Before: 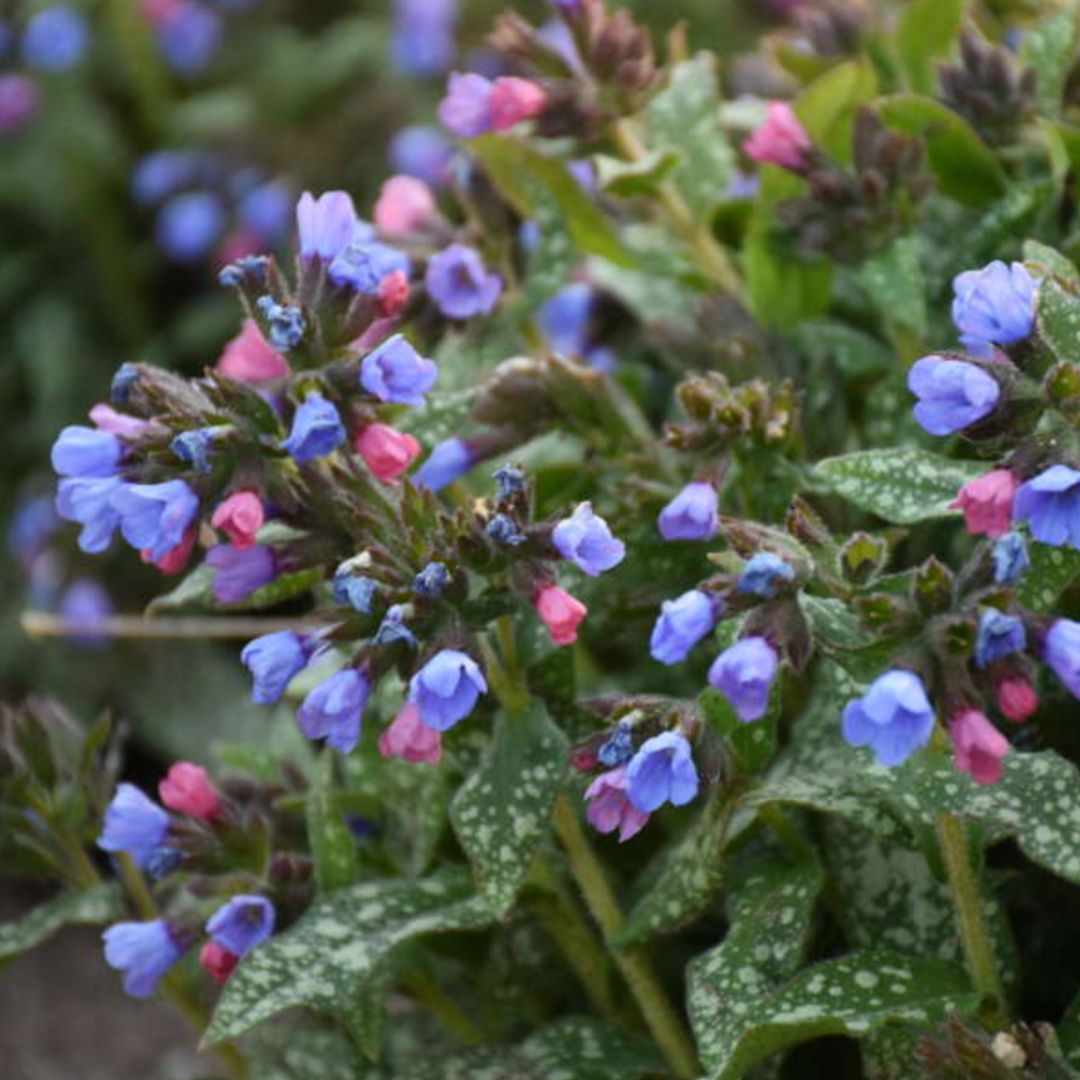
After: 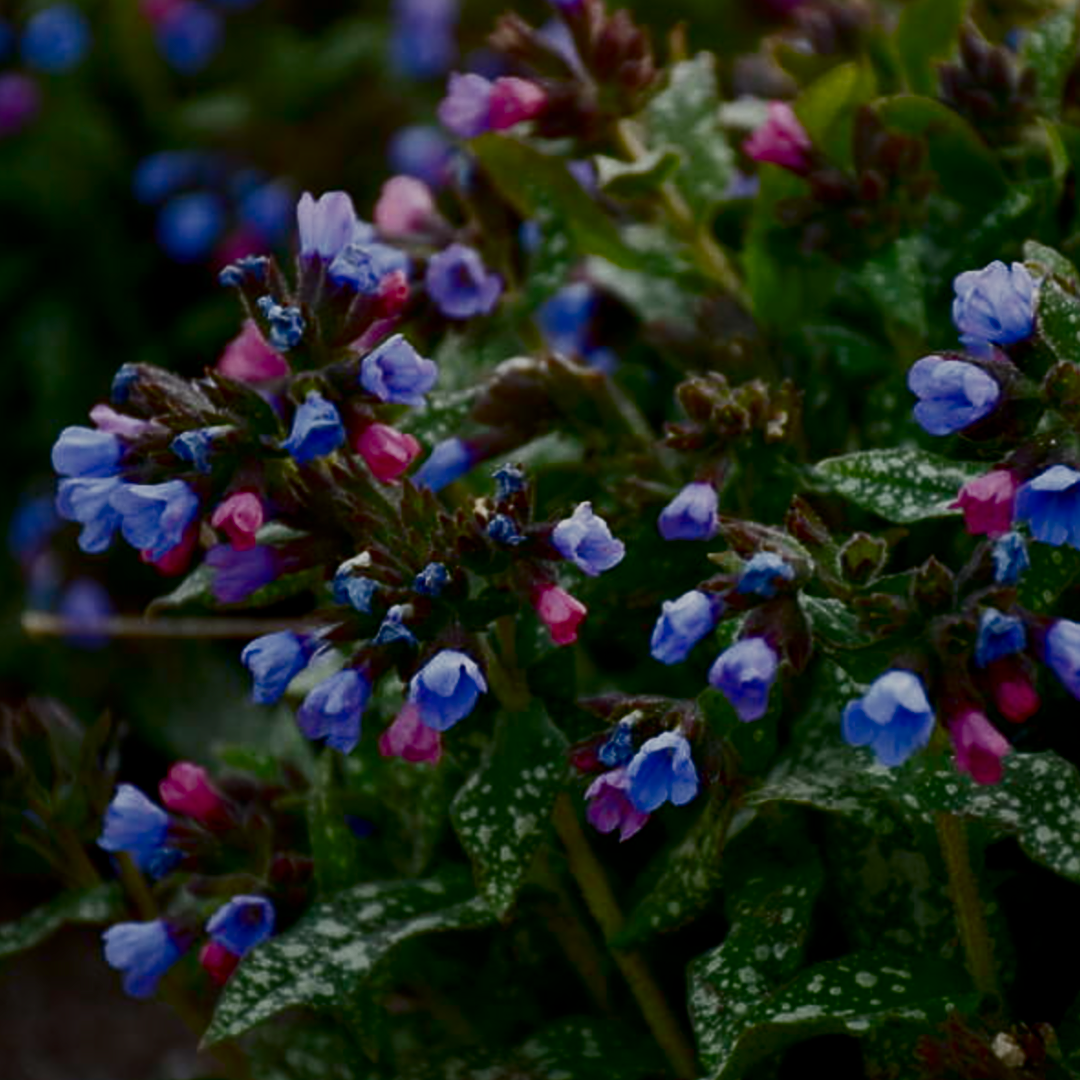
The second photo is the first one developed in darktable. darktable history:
tone curve: curves: ch0 [(0, 0) (0.003, 0.006) (0.011, 0.015) (0.025, 0.032) (0.044, 0.054) (0.069, 0.079) (0.1, 0.111) (0.136, 0.146) (0.177, 0.186) (0.224, 0.229) (0.277, 0.286) (0.335, 0.348) (0.399, 0.426) (0.468, 0.514) (0.543, 0.609) (0.623, 0.706) (0.709, 0.789) (0.801, 0.862) (0.898, 0.926) (1, 1)], color space Lab, independent channels, preserve colors none
sharpen: on, module defaults
filmic rgb: black relative exposure -7.65 EV, white relative exposure 4.56 EV, hardness 3.61, preserve chrominance no, color science v4 (2020), type of noise poissonian
contrast brightness saturation: contrast 0.09, brightness -0.6, saturation 0.168
